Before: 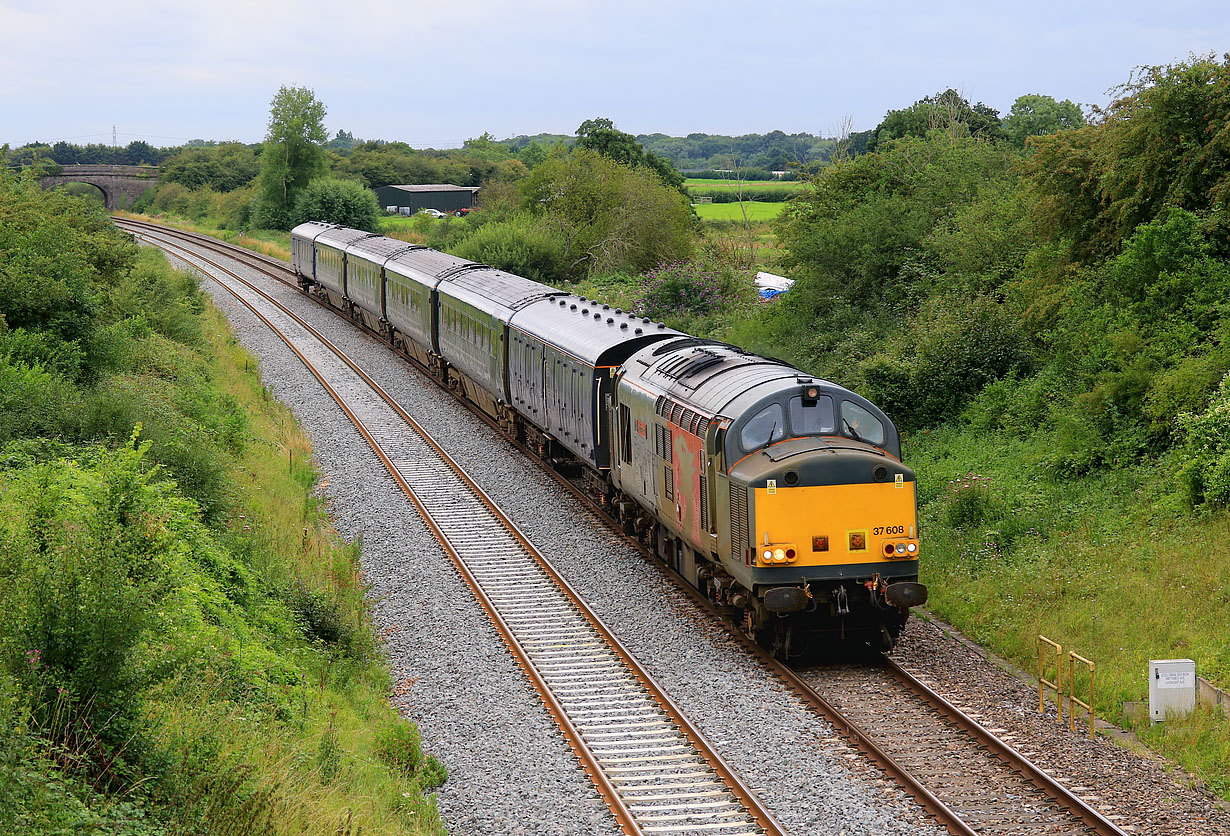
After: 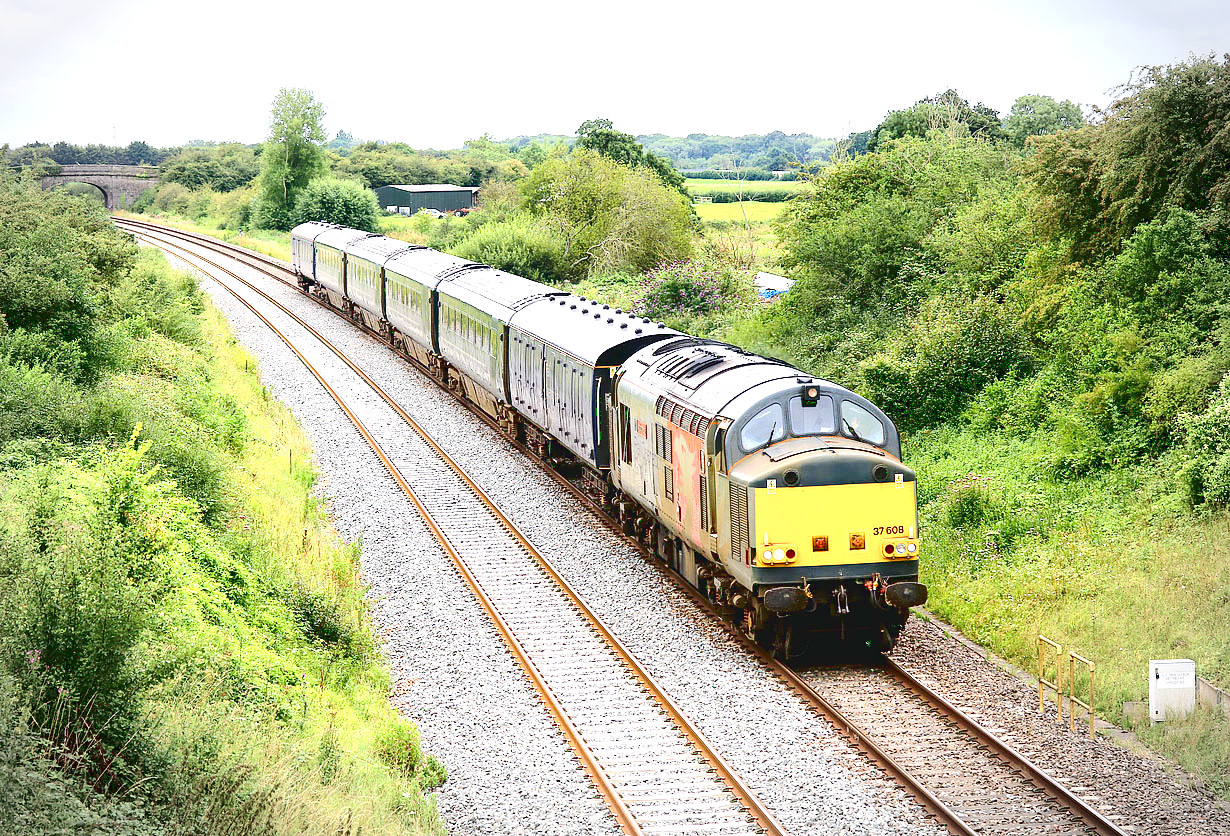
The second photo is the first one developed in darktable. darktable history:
tone curve: curves: ch0 [(0, 0.032) (0.181, 0.156) (0.751, 0.829) (1, 1)]
base curve: curves: ch0 [(0, 0) (0.158, 0.273) (0.879, 0.895) (1, 1)], preserve colors none
contrast brightness saturation: brightness -0.204, saturation 0.081
vignetting: automatic ratio true
tone equalizer: edges refinement/feathering 500, mask exposure compensation -1.57 EV, preserve details no
exposure: black level correction 0, exposure 1.51 EV, compensate exposure bias true, compensate highlight preservation false
